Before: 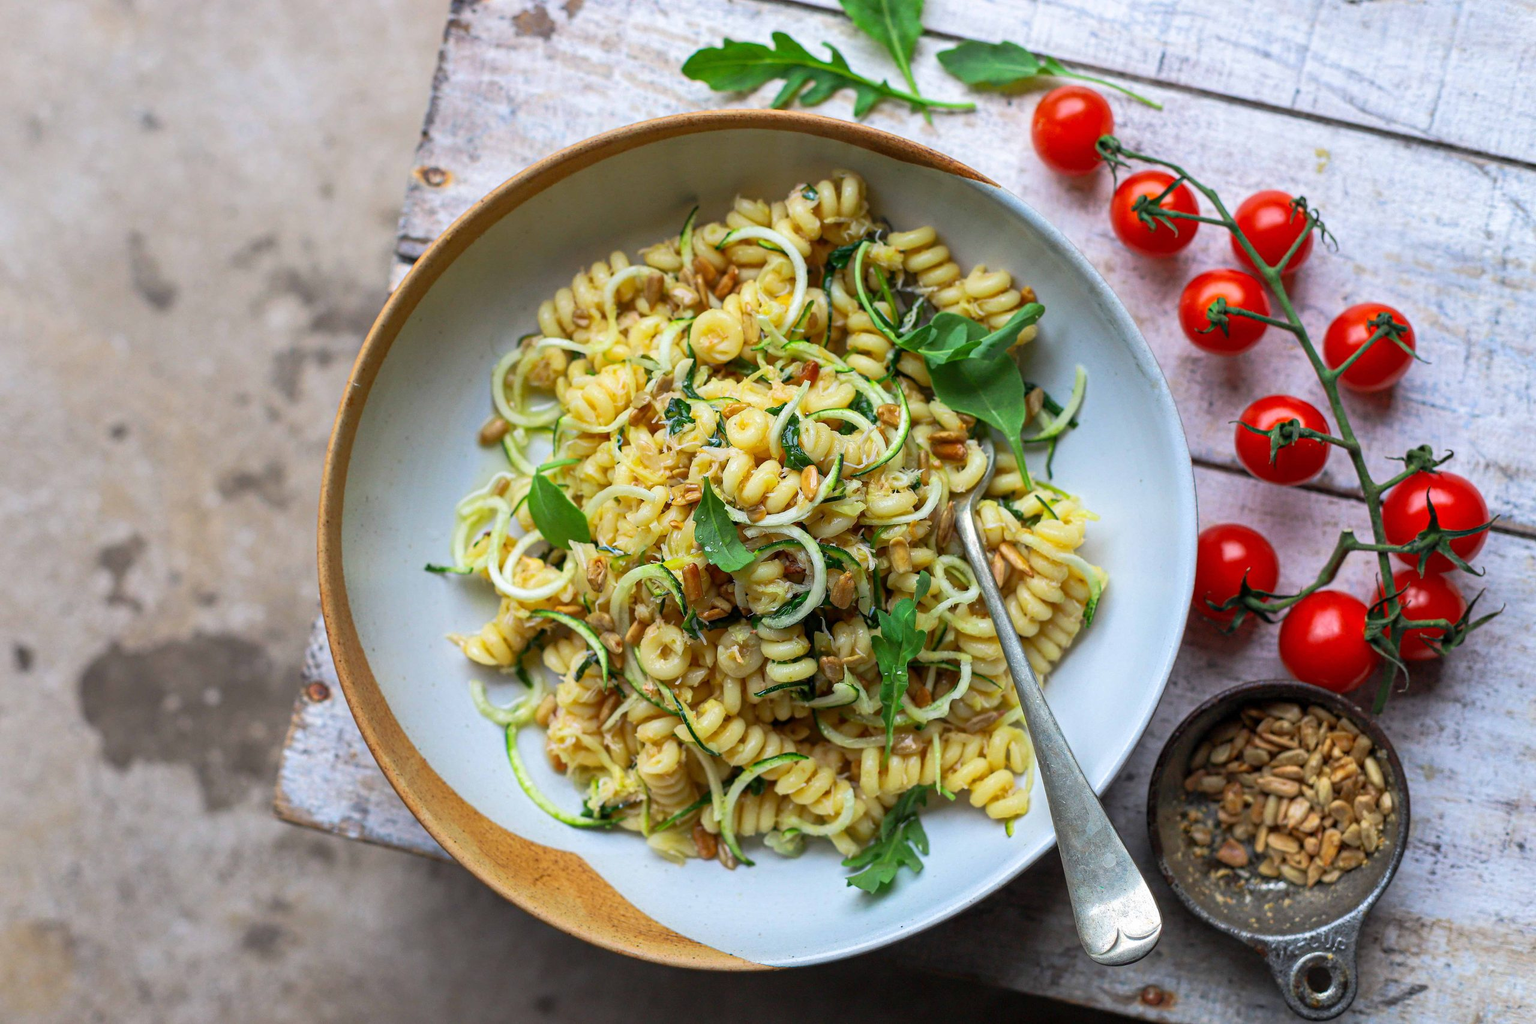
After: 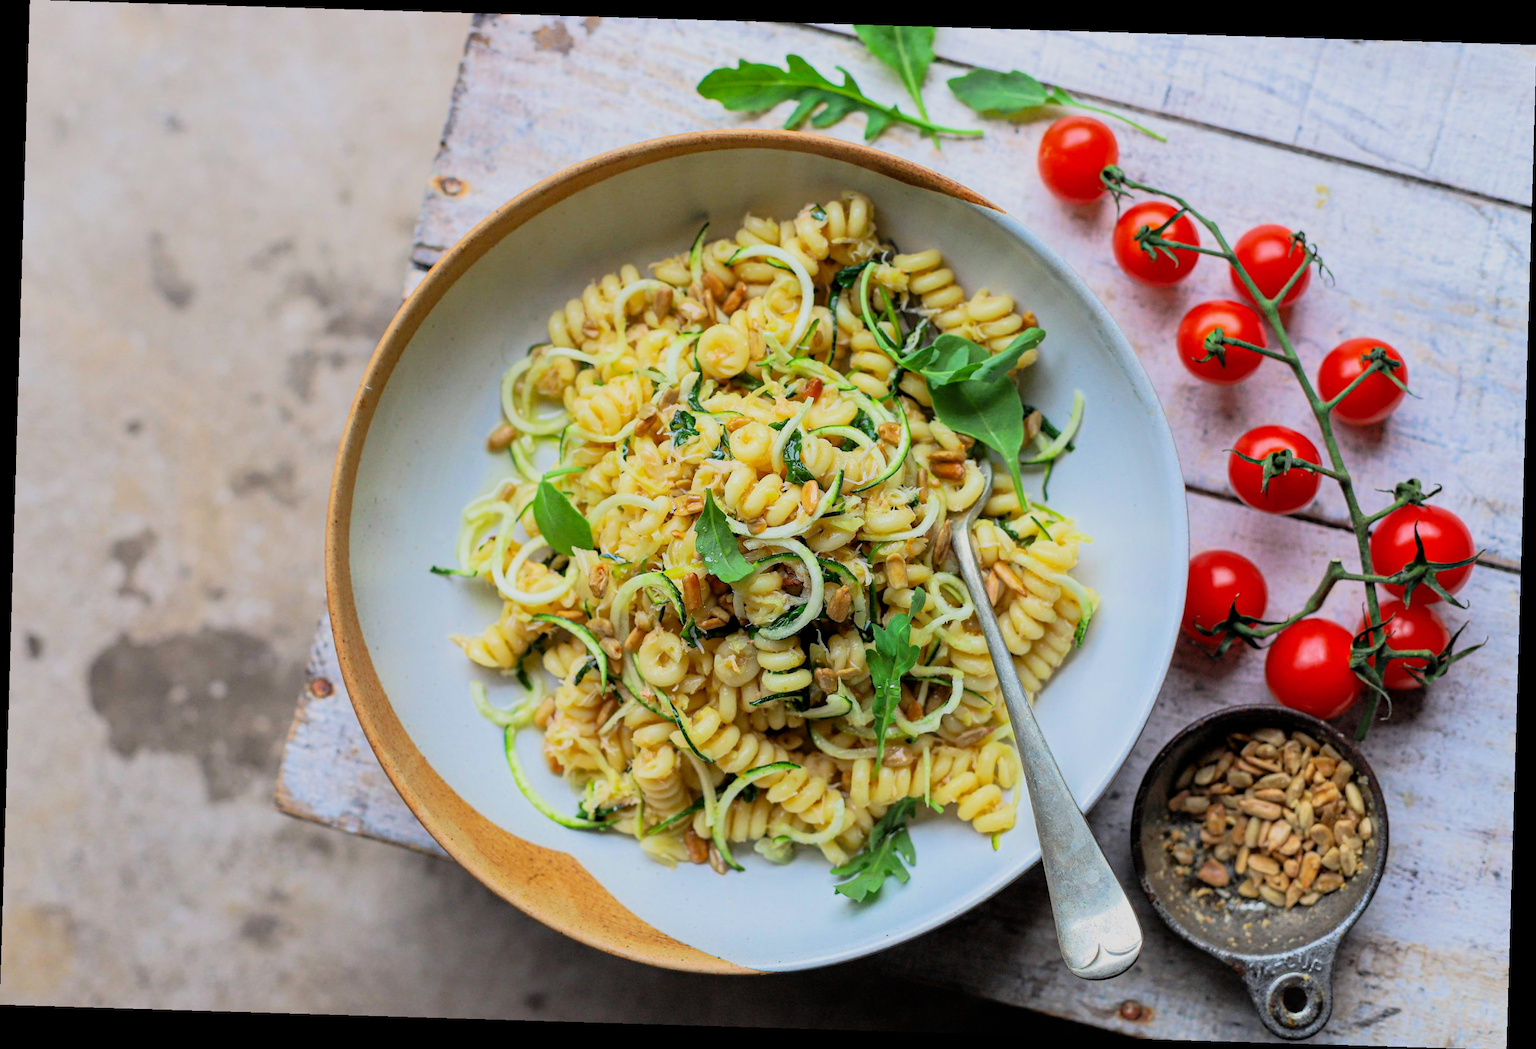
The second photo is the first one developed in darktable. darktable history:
filmic rgb: black relative exposure -7.15 EV, white relative exposure 5.36 EV, hardness 3.02, color science v6 (2022)
rotate and perspective: rotation 1.72°, automatic cropping off
exposure: black level correction 0.001, exposure 0.5 EV, compensate exposure bias true, compensate highlight preservation false
